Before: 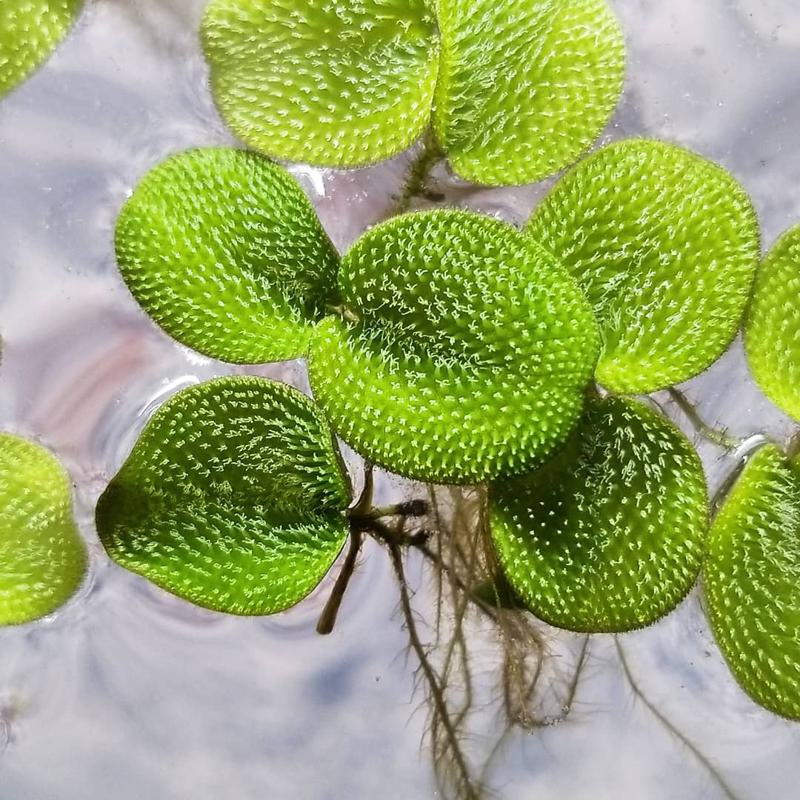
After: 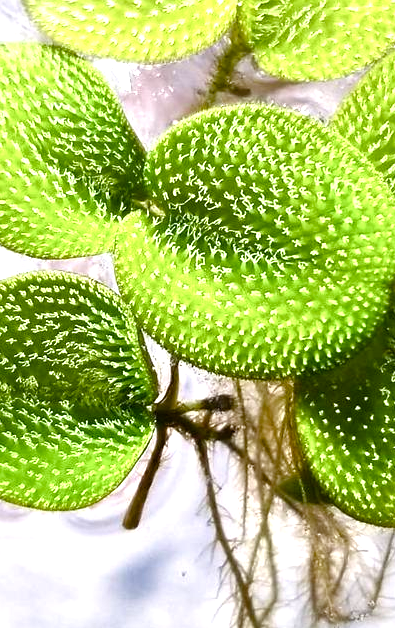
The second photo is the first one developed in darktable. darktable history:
crop and rotate: angle 0.02°, left 24.353%, top 13.219%, right 26.156%, bottom 8.224%
exposure: exposure 0.507 EV, compensate highlight preservation false
color balance rgb: perceptual saturation grading › global saturation 25%, perceptual saturation grading › highlights -50%, perceptual saturation grading › shadows 30%, perceptual brilliance grading › global brilliance 12%, global vibrance 20%
